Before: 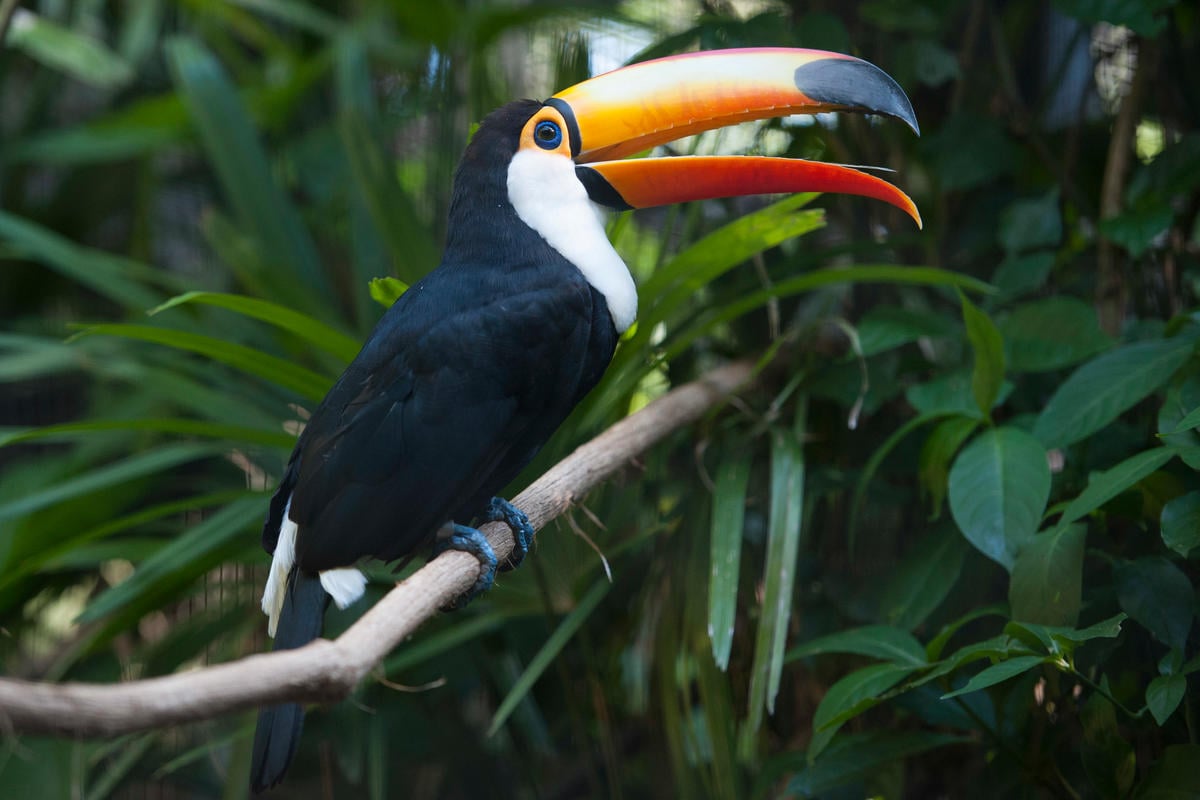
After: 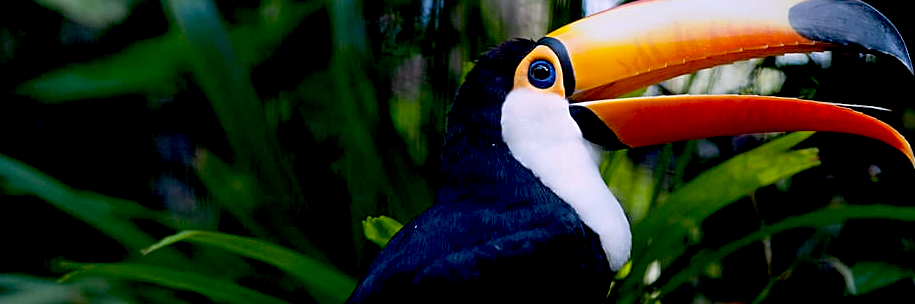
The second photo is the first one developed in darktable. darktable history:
white balance: red 1.05, blue 1.072
sharpen: on, module defaults
crop: left 0.579%, top 7.627%, right 23.167%, bottom 54.275%
exposure: black level correction 0.046, exposure -0.228 EV, compensate highlight preservation false
